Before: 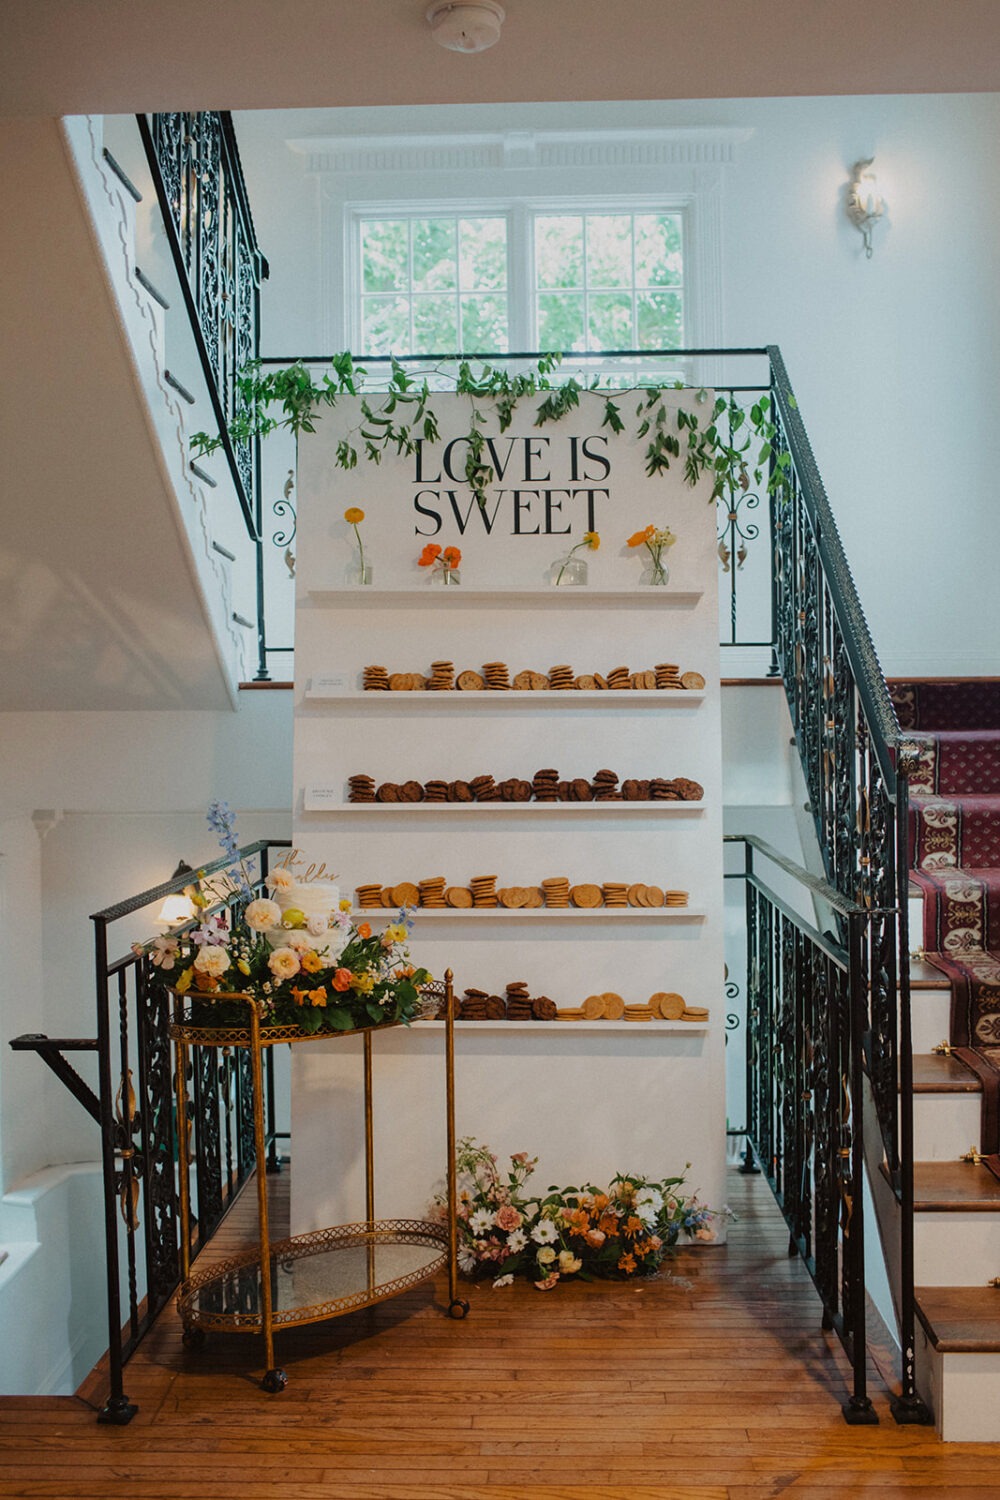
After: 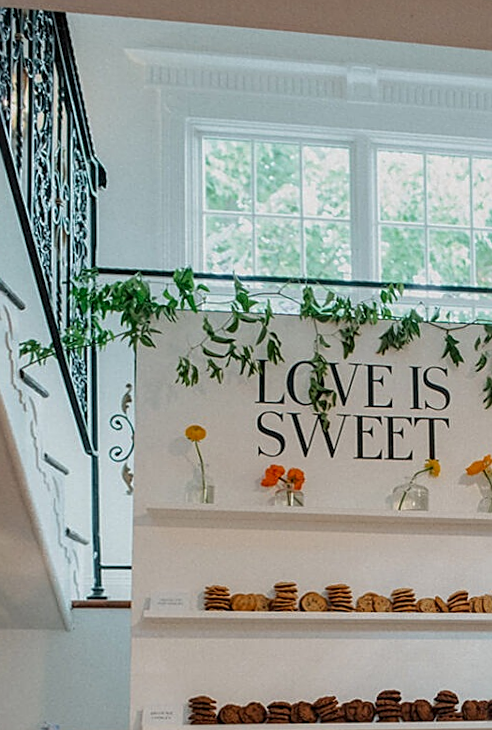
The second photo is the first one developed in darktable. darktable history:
crop: left 19.556%, right 30.401%, bottom 46.458%
sharpen: on, module defaults
local contrast: detail 130%
rotate and perspective: rotation -0.013°, lens shift (vertical) -0.027, lens shift (horizontal) 0.178, crop left 0.016, crop right 0.989, crop top 0.082, crop bottom 0.918
